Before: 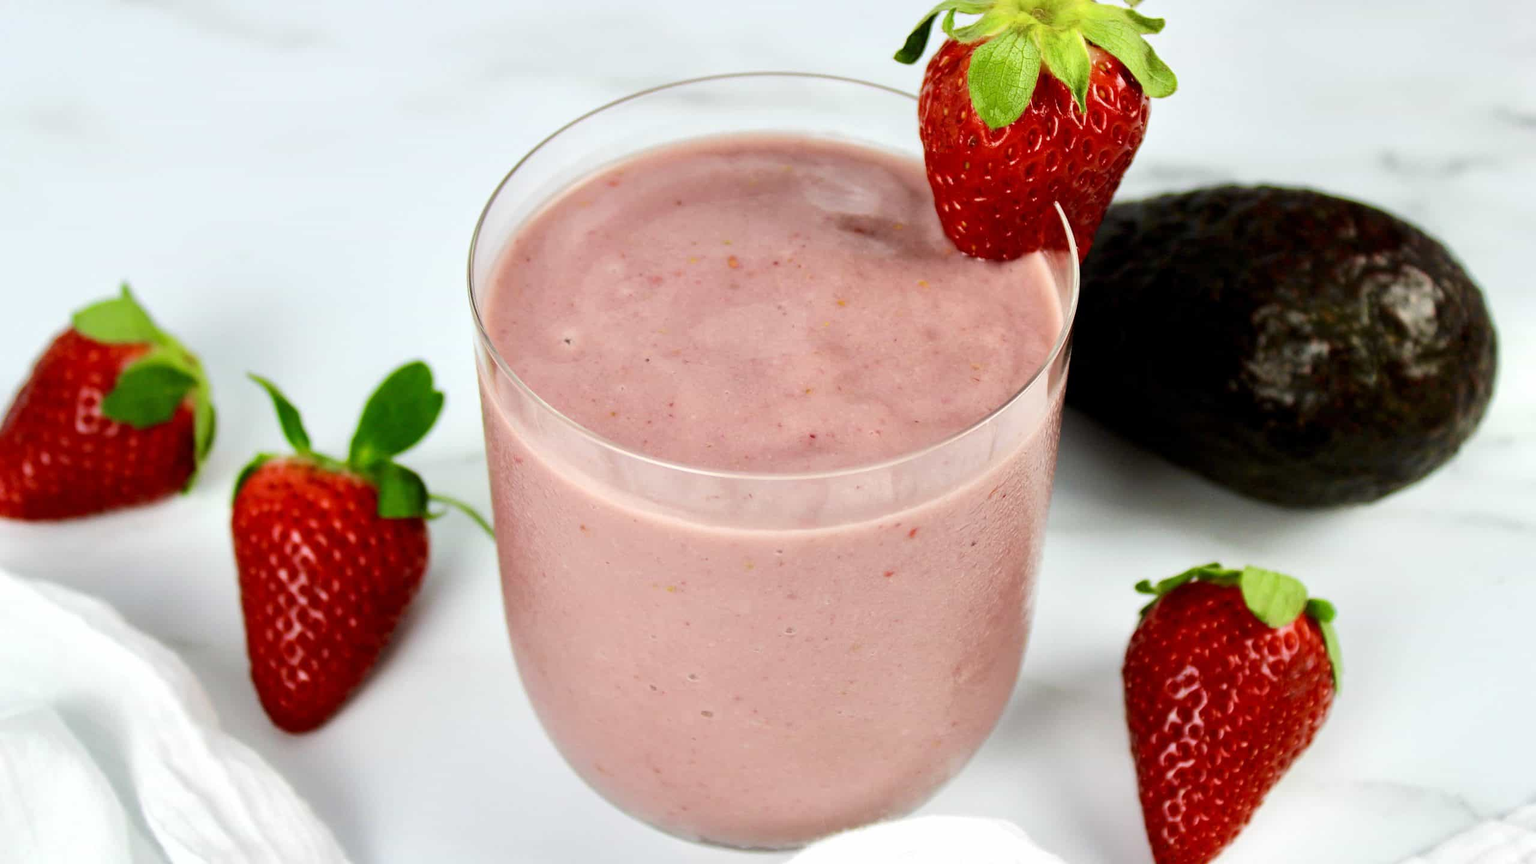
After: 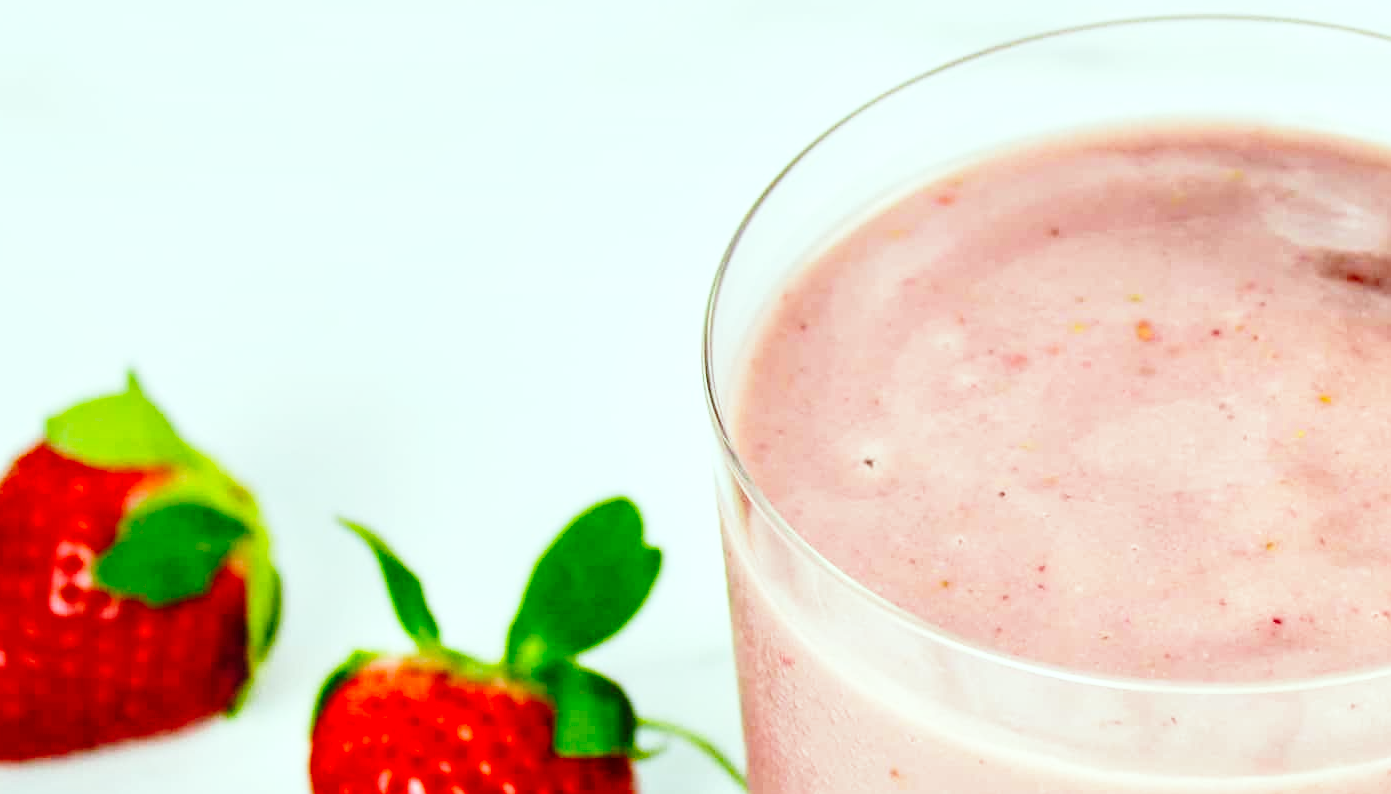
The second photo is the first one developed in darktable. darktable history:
base curve: curves: ch0 [(0, 0) (0.028, 0.03) (0.121, 0.232) (0.46, 0.748) (0.859, 0.968) (1, 1)], preserve colors none
local contrast: on, module defaults
crop and rotate: left 3.035%, top 7.371%, right 42.591%, bottom 37.448%
sharpen: amount 0.216
tone equalizer: on, module defaults
color correction: highlights a* -6.78, highlights b* 0.474
